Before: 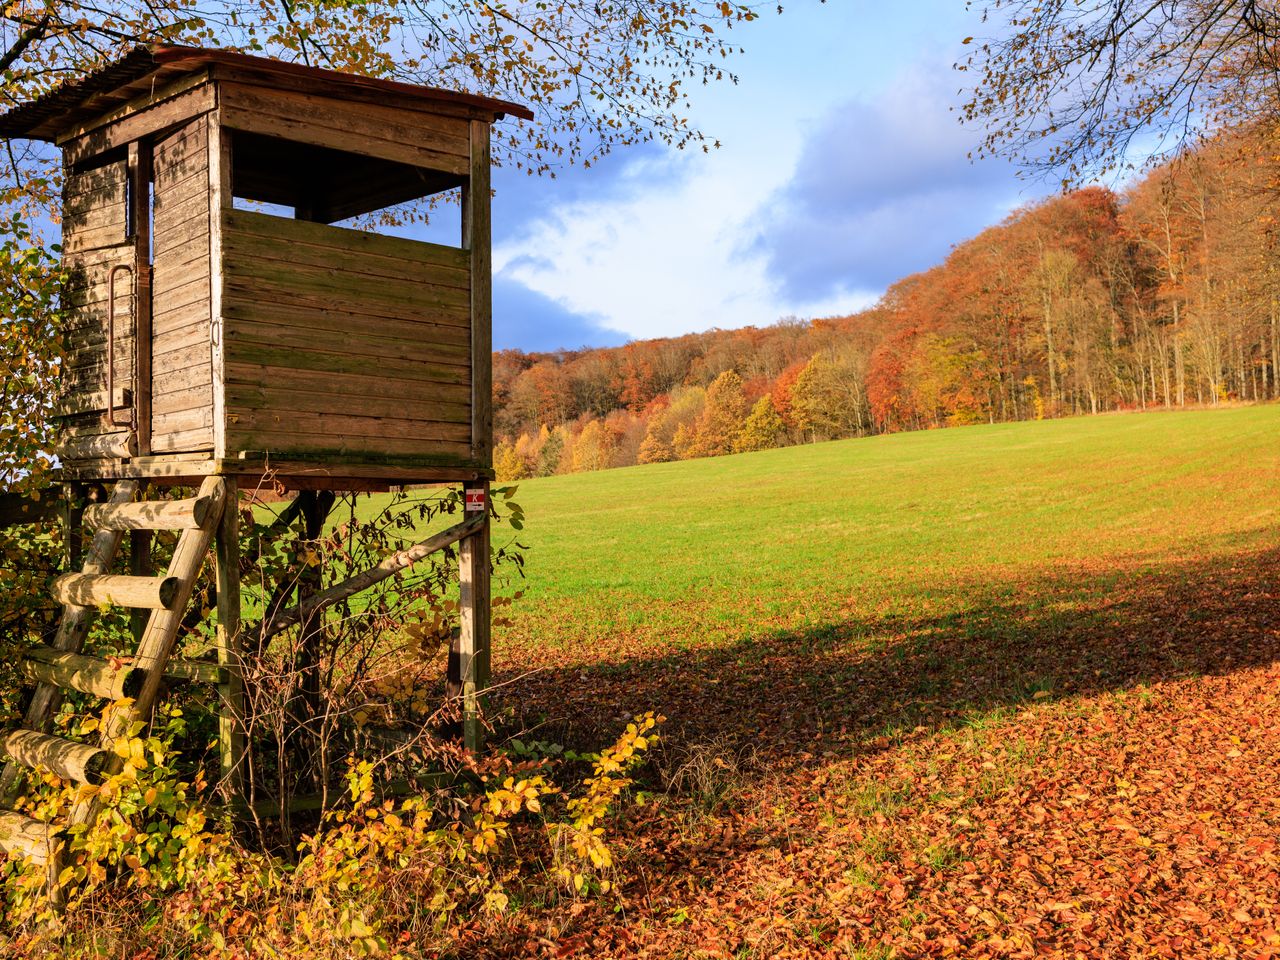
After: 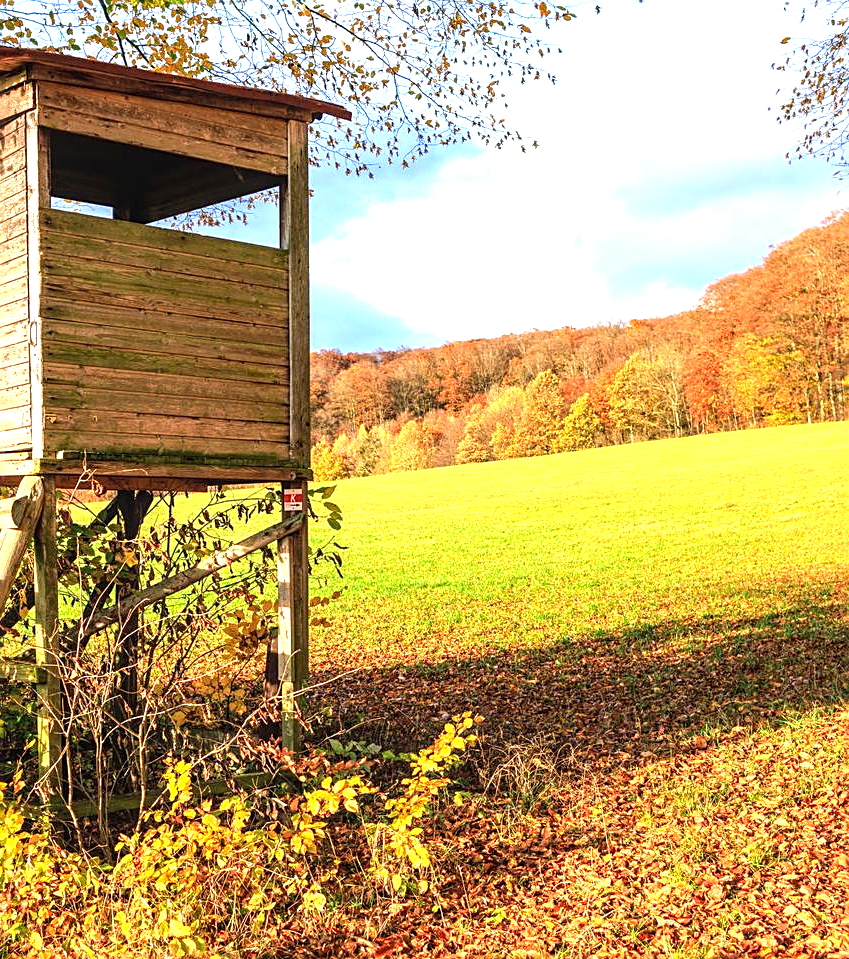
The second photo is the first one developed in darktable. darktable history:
crop and rotate: left 14.295%, right 19.357%
local contrast: on, module defaults
sharpen: on, module defaults
exposure: exposure 1.242 EV, compensate highlight preservation false
